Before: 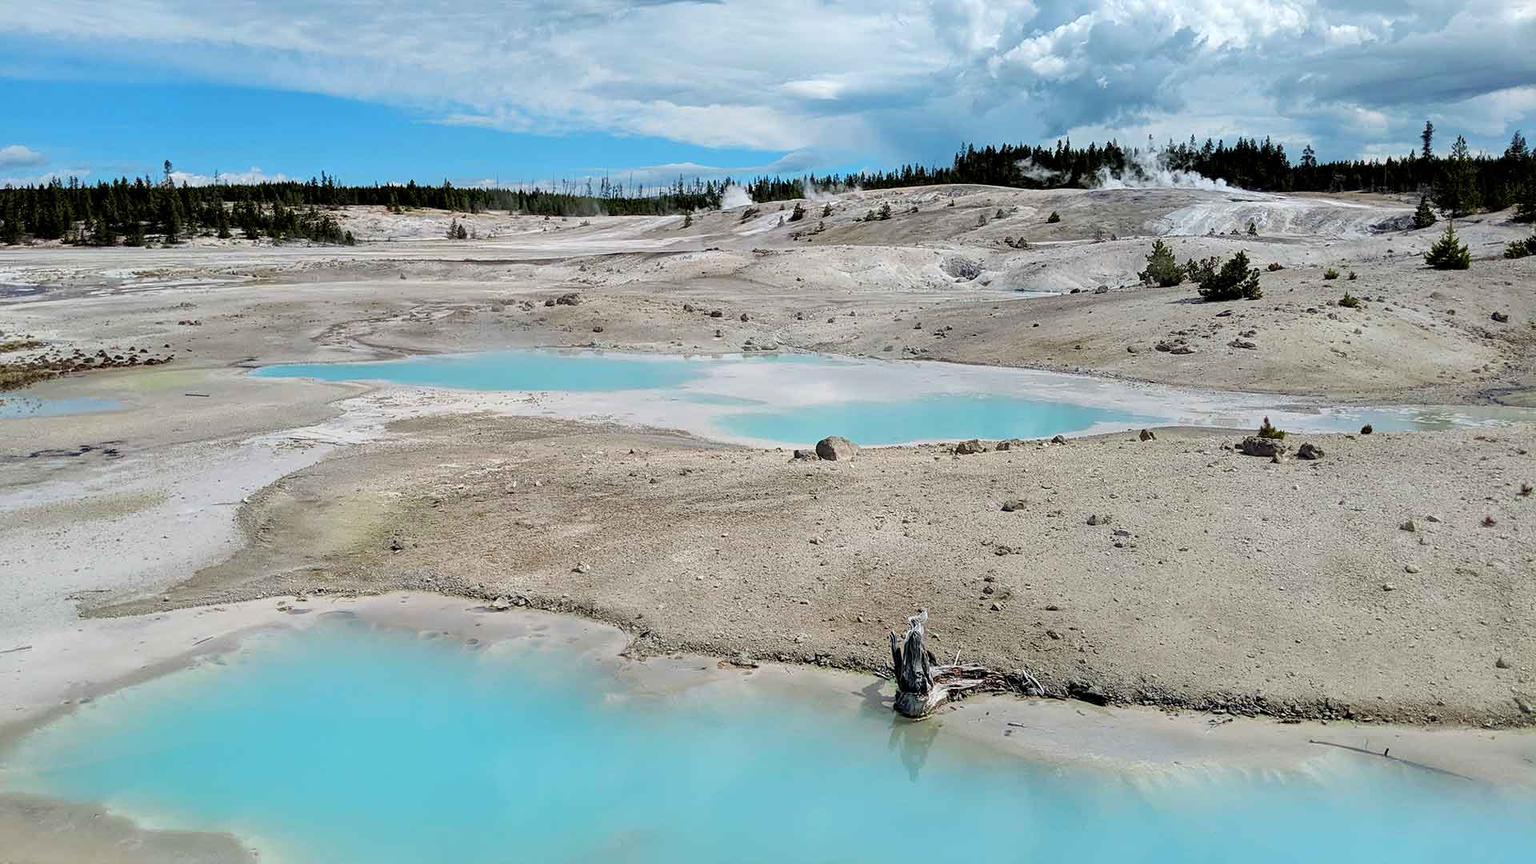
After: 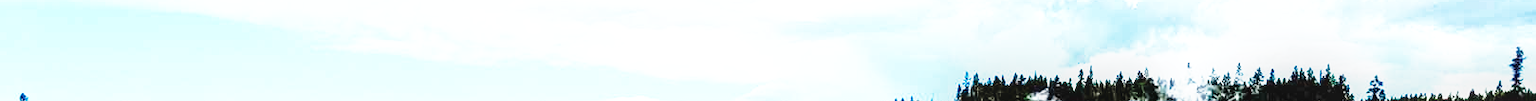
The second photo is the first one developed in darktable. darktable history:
crop and rotate: left 9.644%, top 9.491%, right 6.021%, bottom 80.509%
color balance rgb: linear chroma grading › shadows 32%, linear chroma grading › global chroma -2%, linear chroma grading › mid-tones 4%, perceptual saturation grading › global saturation -2%, perceptual saturation grading › highlights -8%, perceptual saturation grading › mid-tones 8%, perceptual saturation grading › shadows 4%, perceptual brilliance grading › highlights 8%, perceptual brilliance grading › mid-tones 4%, perceptual brilliance grading › shadows 2%, global vibrance 16%, saturation formula JzAzBz (2021)
contrast brightness saturation: saturation -0.04
base curve: curves: ch0 [(0, 0) (0.026, 0.03) (0.109, 0.232) (0.351, 0.748) (0.669, 0.968) (1, 1)], preserve colors none
exposure: black level correction 0, exposure 0.7 EV, compensate exposure bias true, compensate highlight preservation false
local contrast: on, module defaults
